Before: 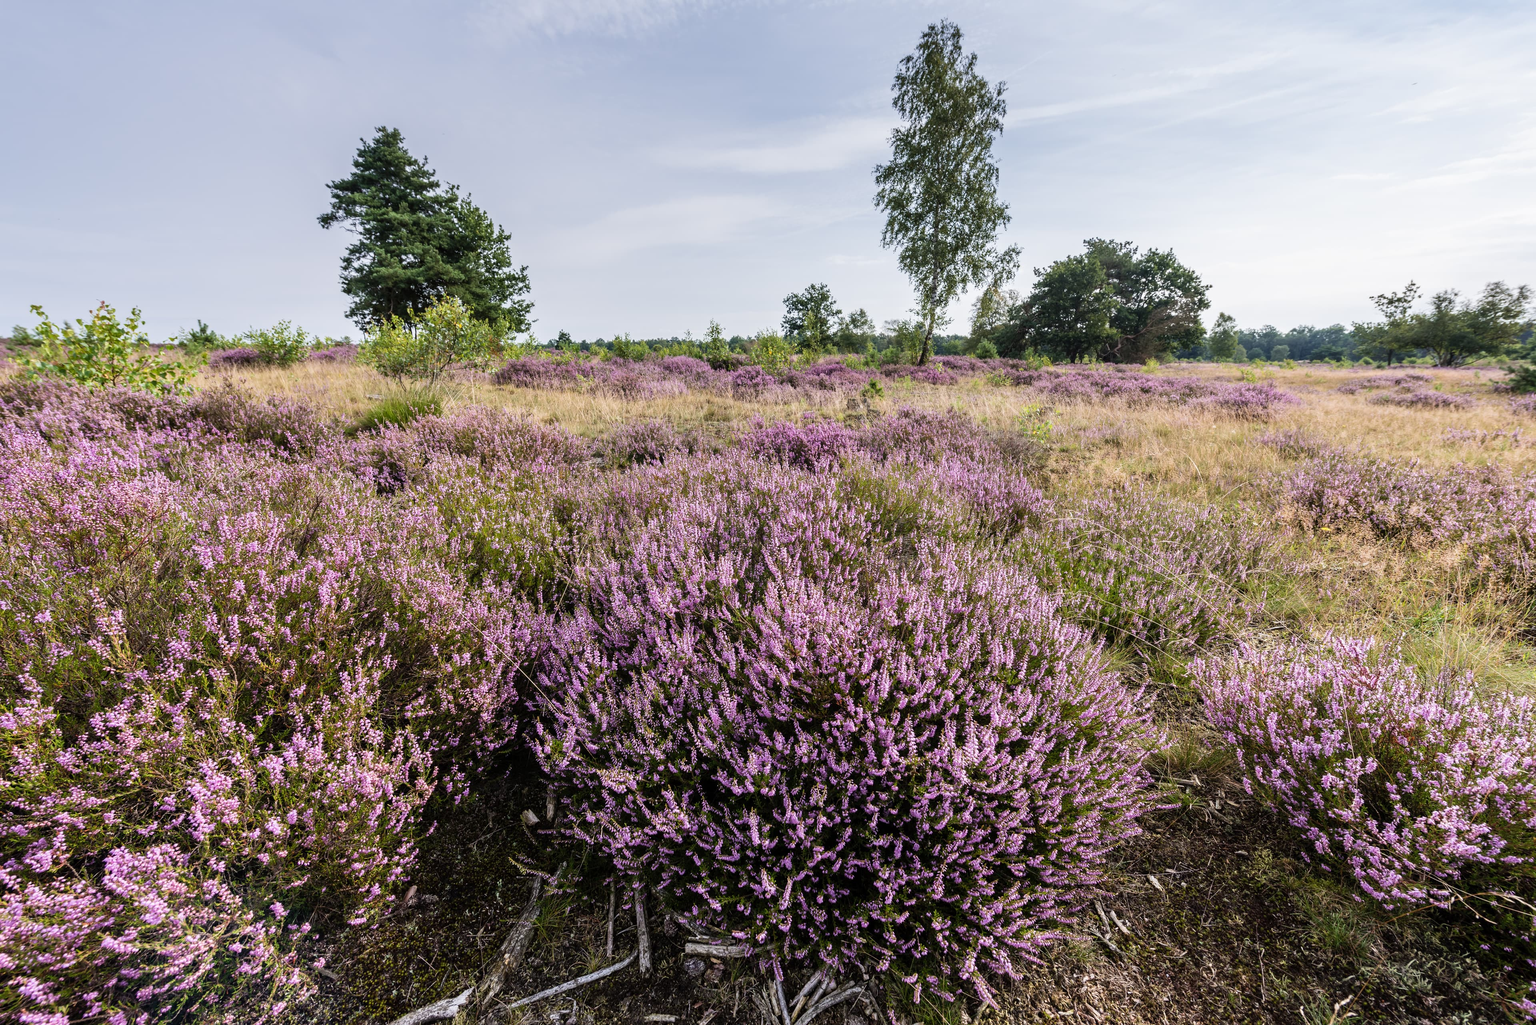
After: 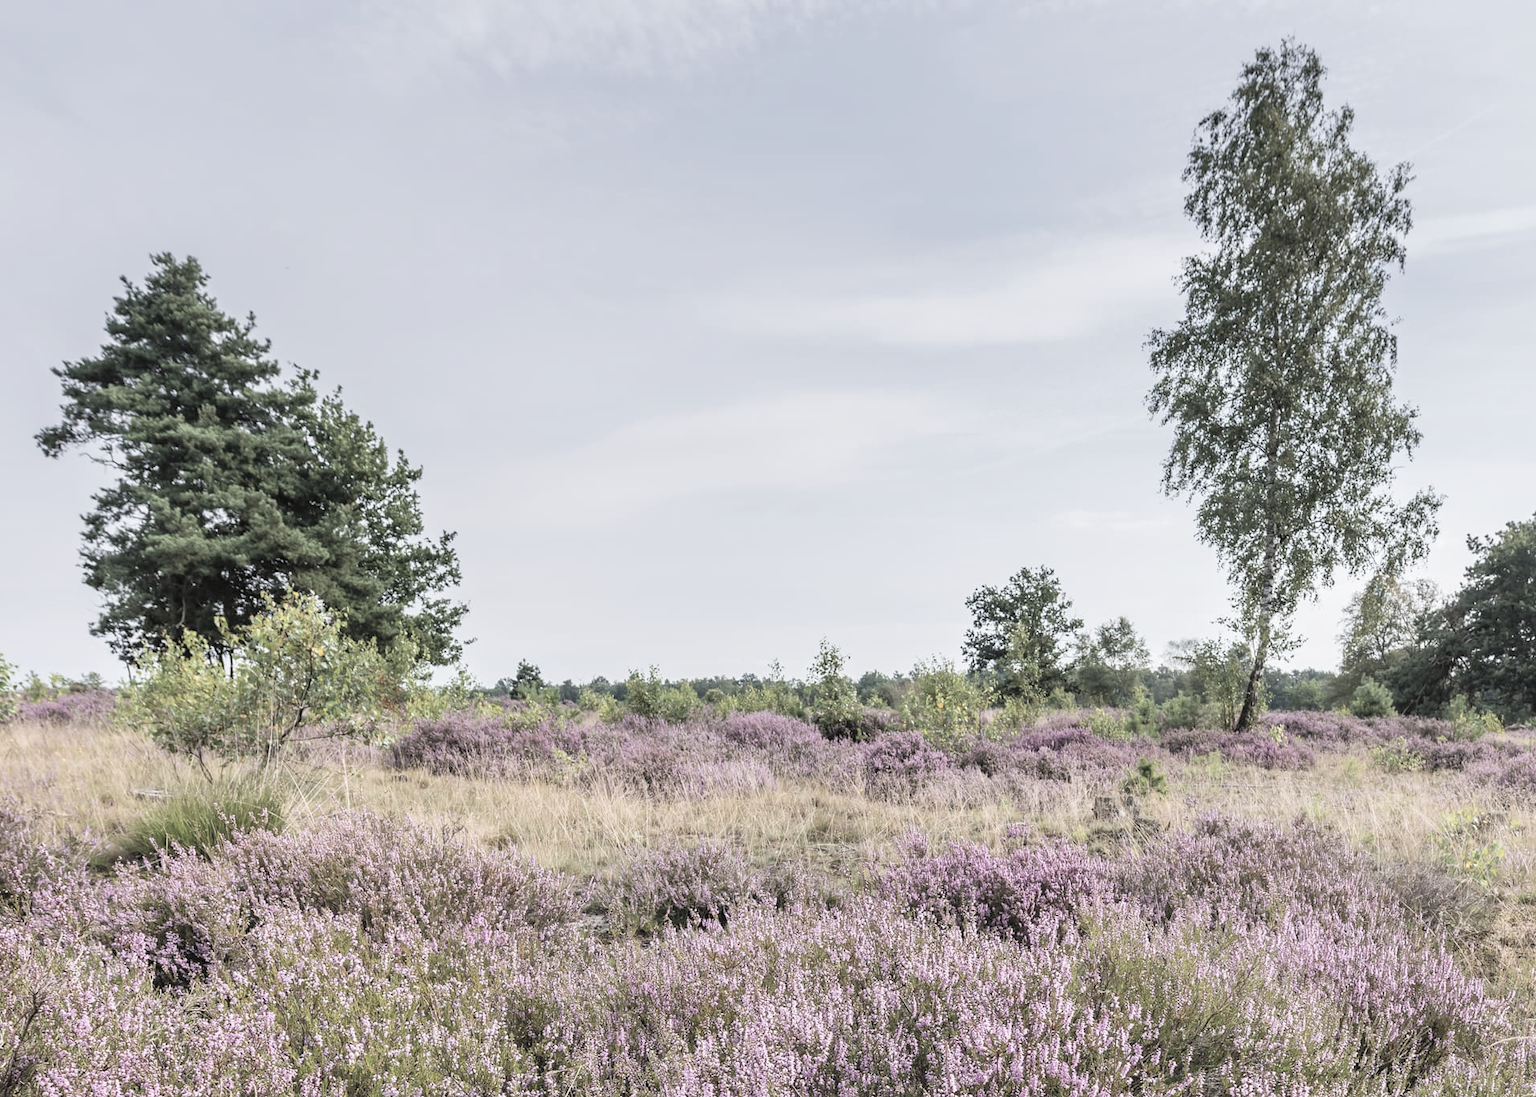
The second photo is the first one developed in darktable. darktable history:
contrast brightness saturation: brightness 0.18, saturation -0.5
crop: left 19.556%, right 30.401%, bottom 46.458%
